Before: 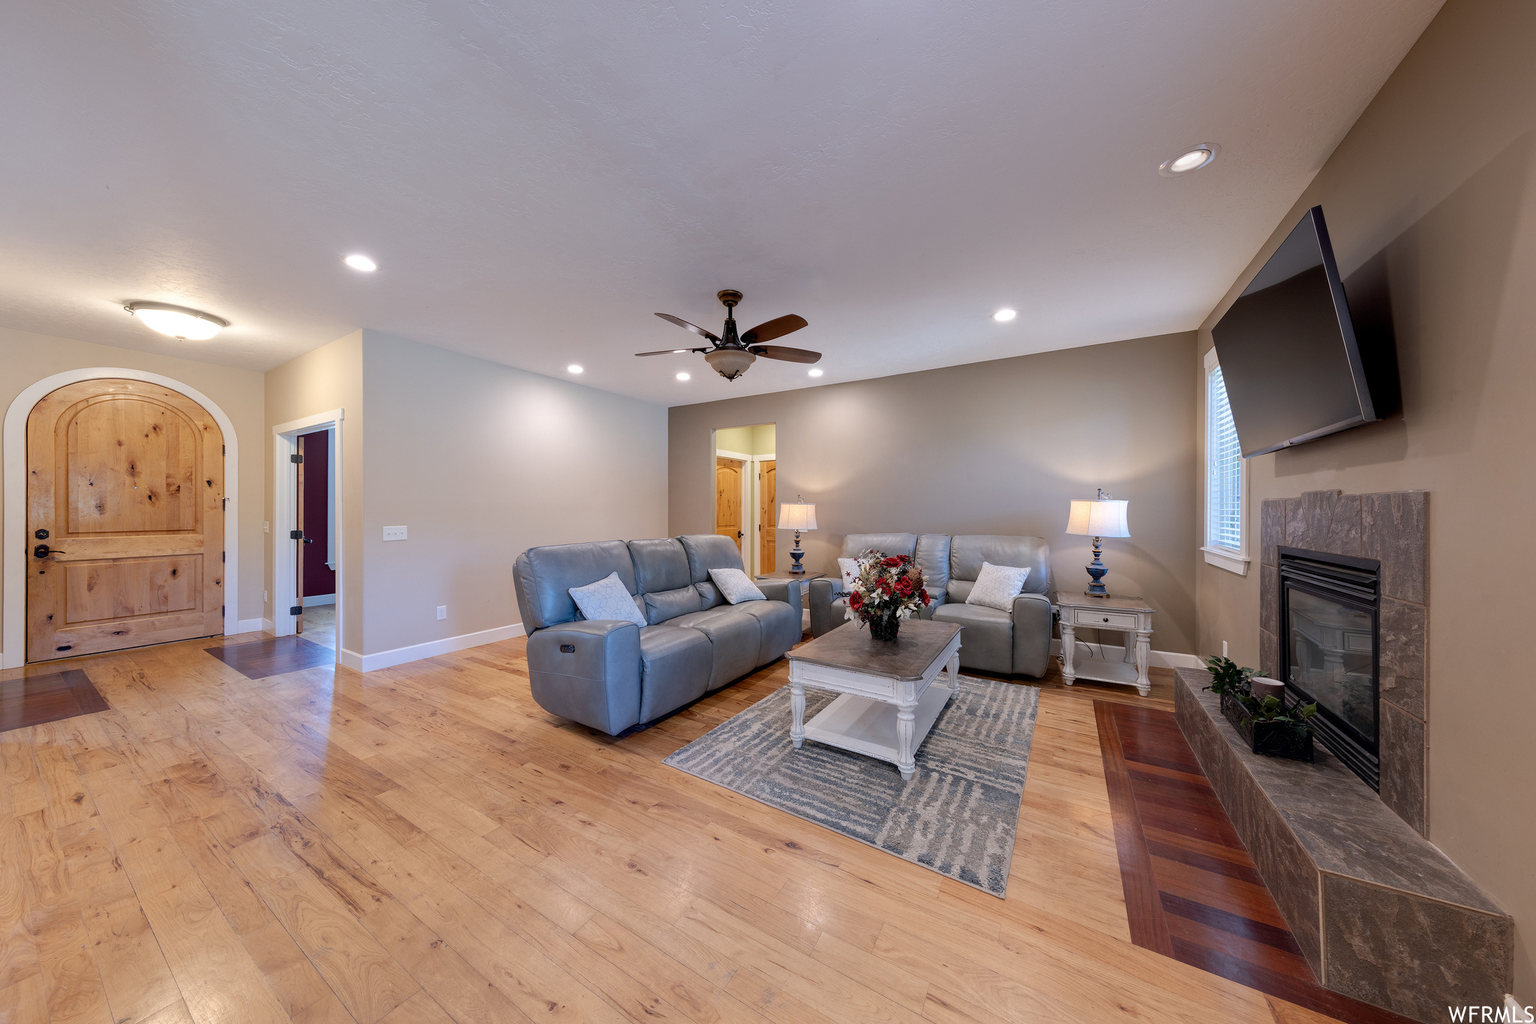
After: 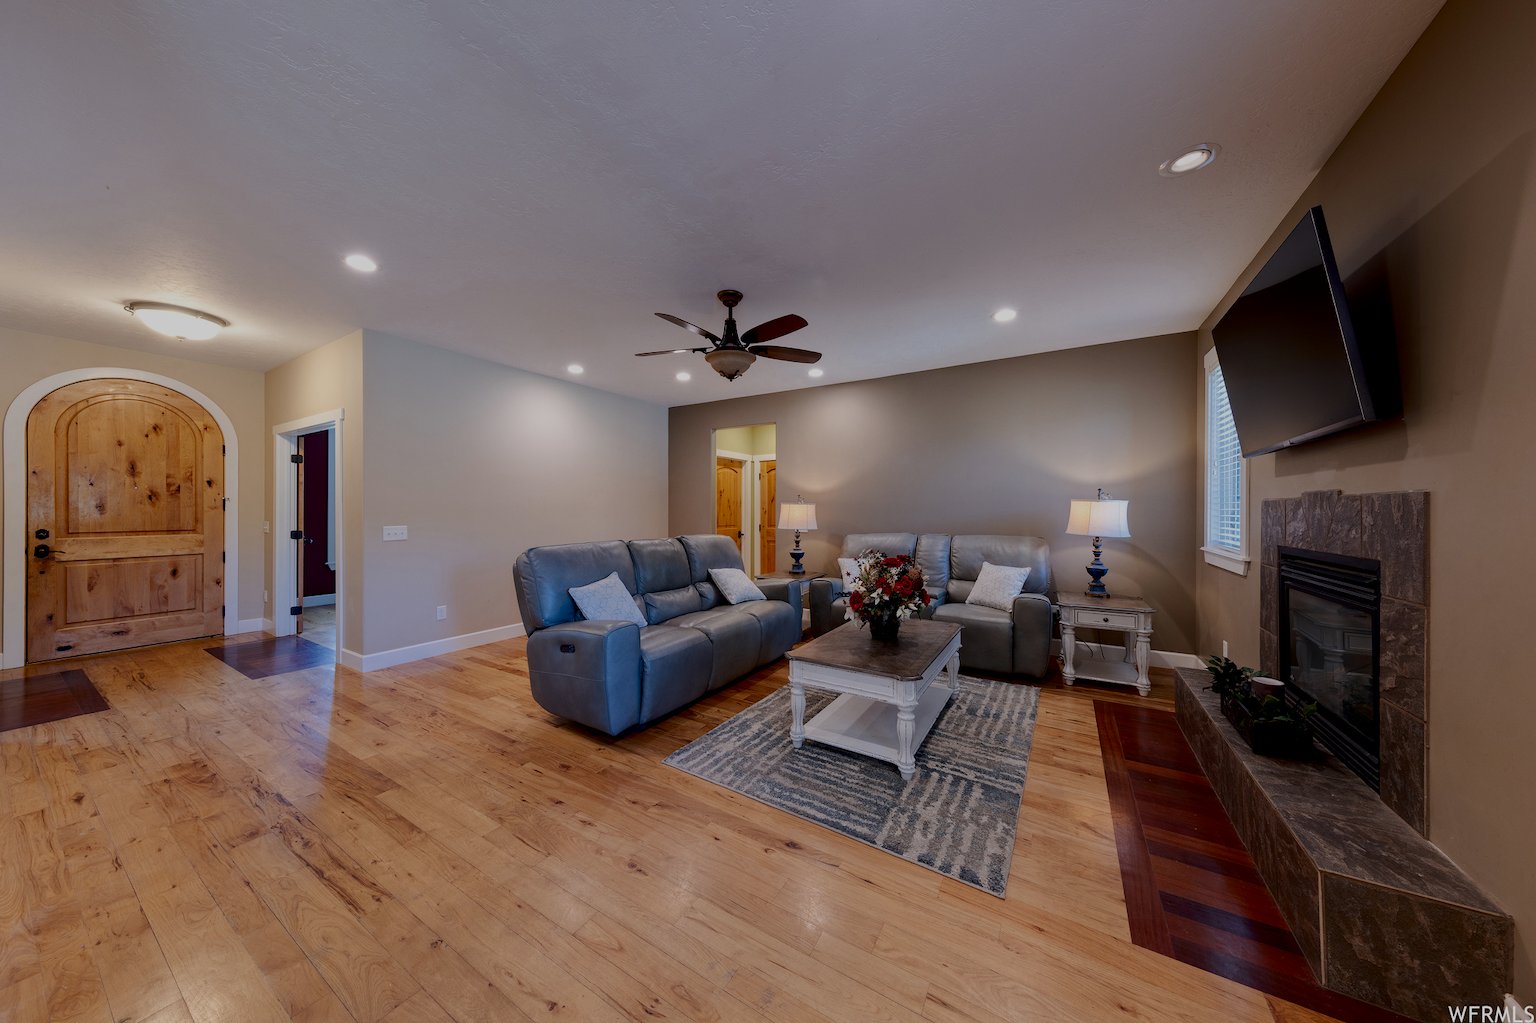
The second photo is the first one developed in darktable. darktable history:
exposure: exposure -0.07 EV, compensate highlight preservation false
contrast brightness saturation: contrast 0.126, brightness -0.242, saturation 0.137
filmic rgb: black relative exposure -7.65 EV, white relative exposure 4.56 EV, threshold 2.95 EV, hardness 3.61, enable highlight reconstruction true
tone equalizer: edges refinement/feathering 500, mask exposure compensation -1.57 EV, preserve details no
